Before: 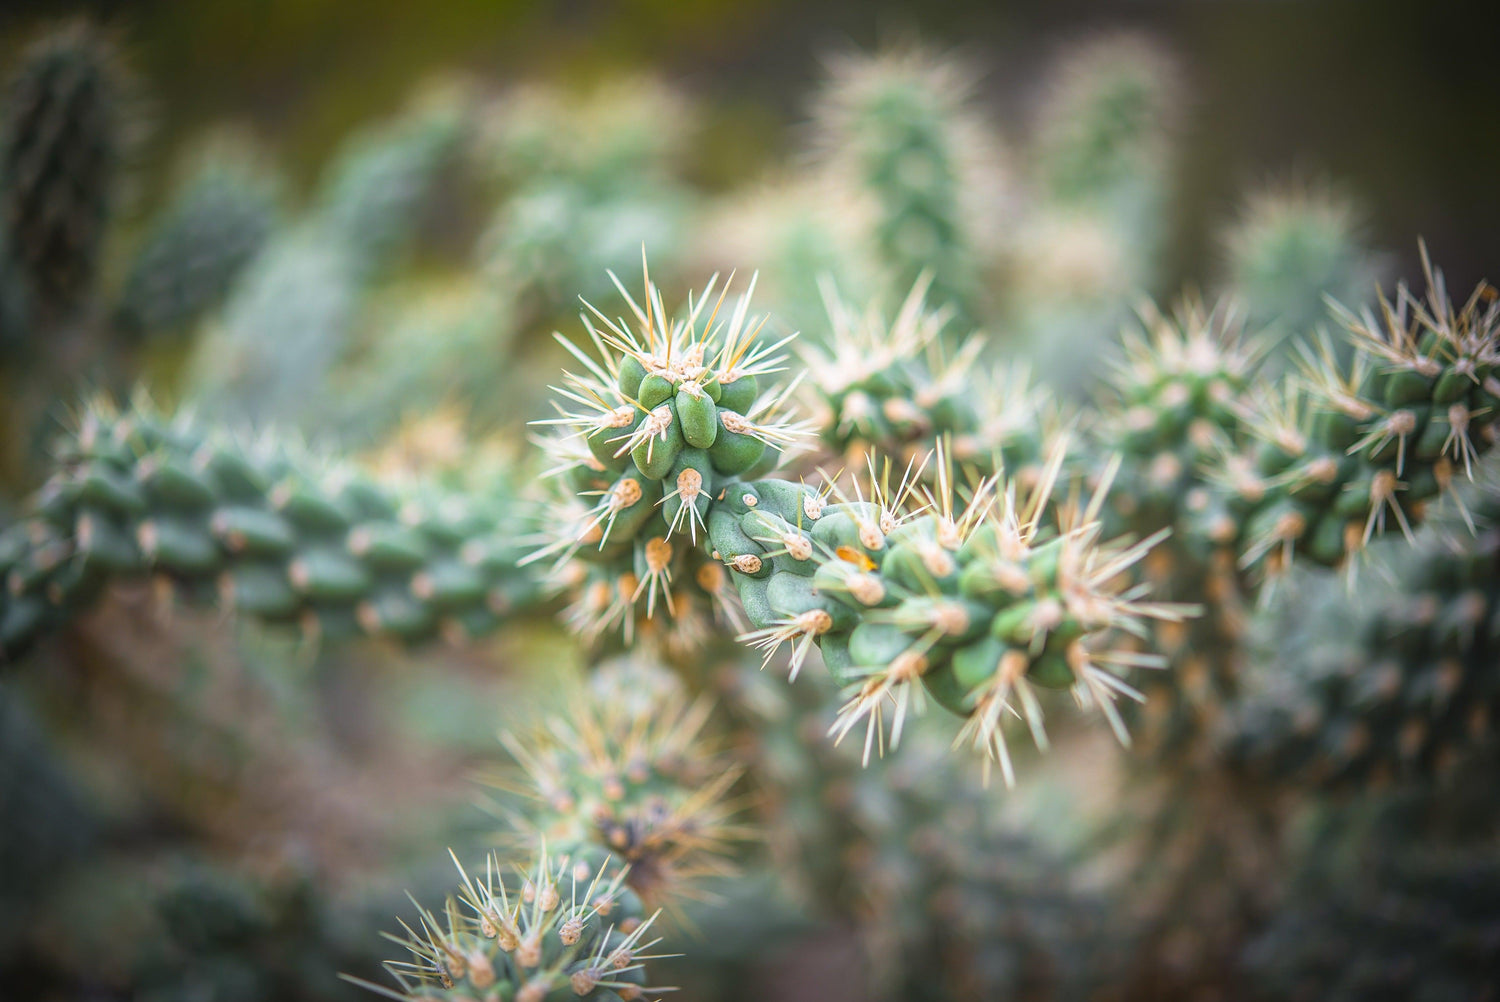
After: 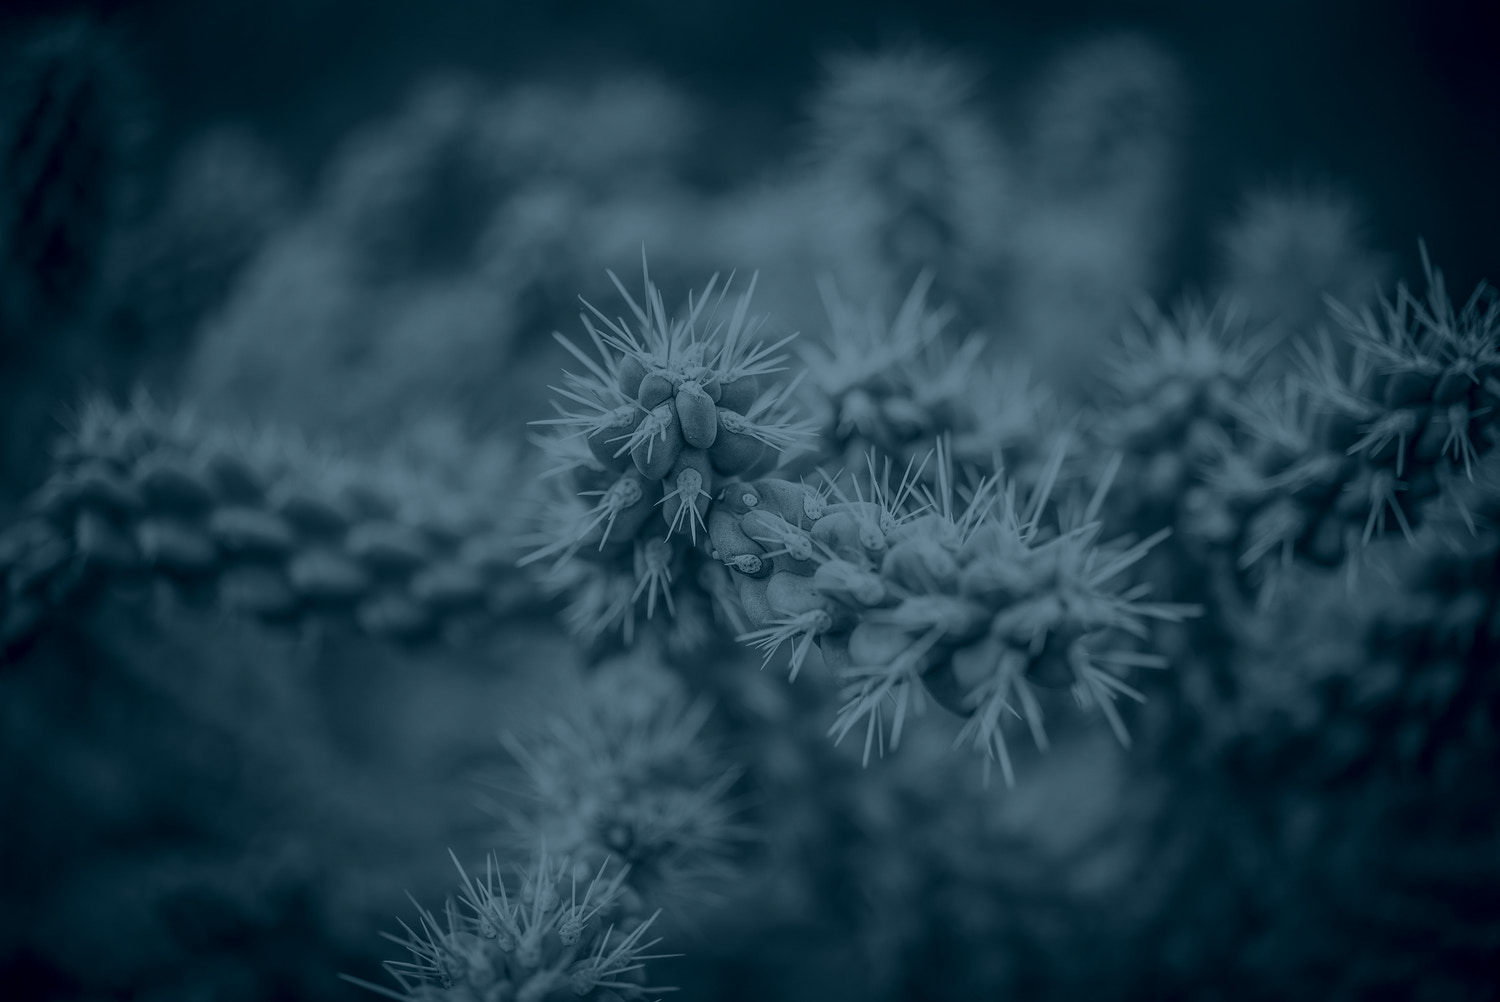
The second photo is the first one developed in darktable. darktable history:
white balance: red 0.766, blue 1.537
colorize: hue 194.4°, saturation 29%, source mix 61.75%, lightness 3.98%, version 1
